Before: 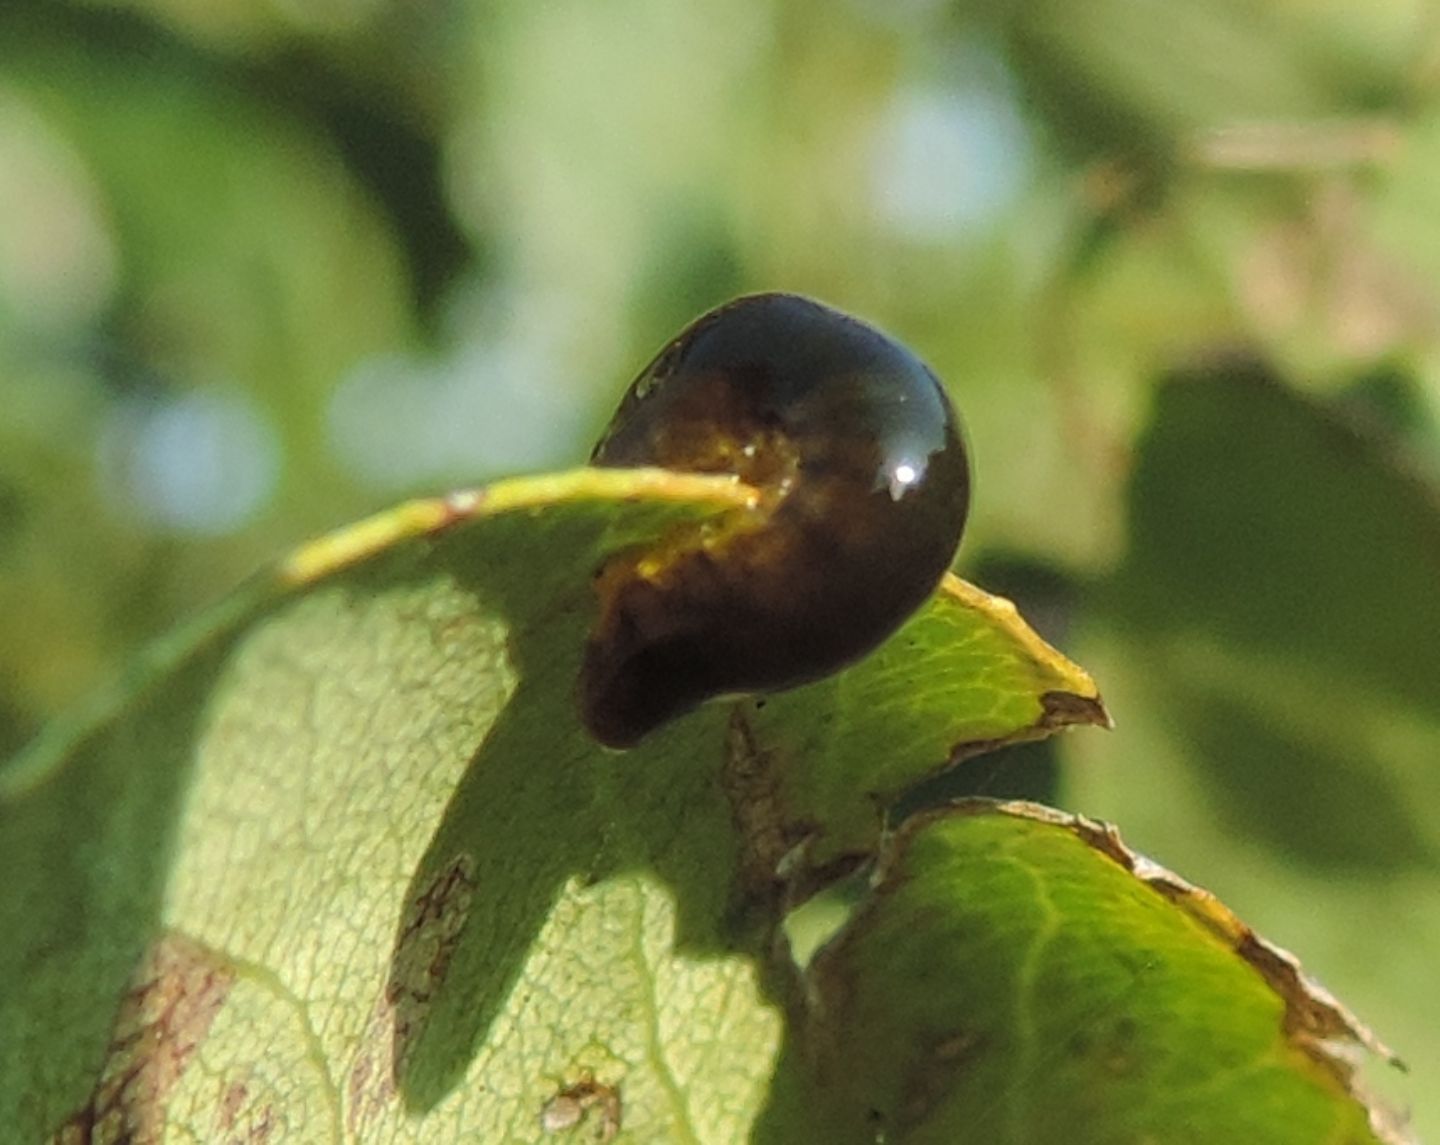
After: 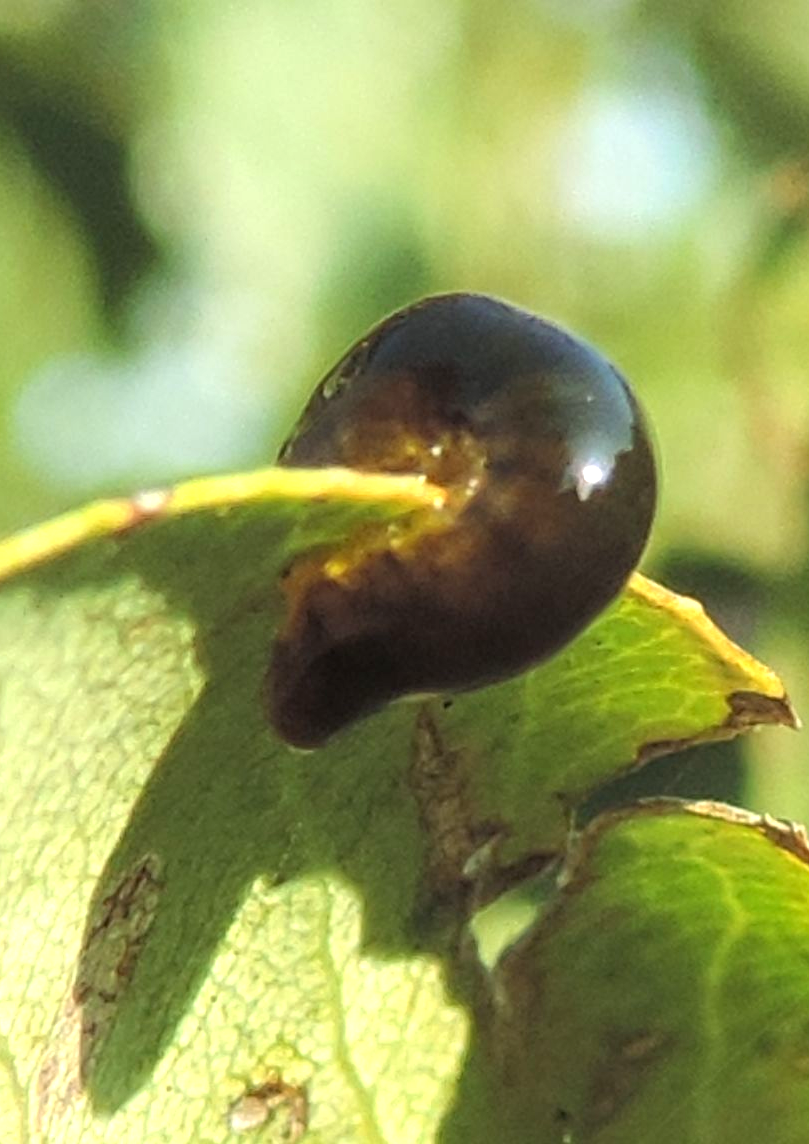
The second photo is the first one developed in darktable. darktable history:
exposure: exposure 0.739 EV, compensate exposure bias true, compensate highlight preservation false
crop: left 21.769%, right 22.023%, bottom 0.01%
